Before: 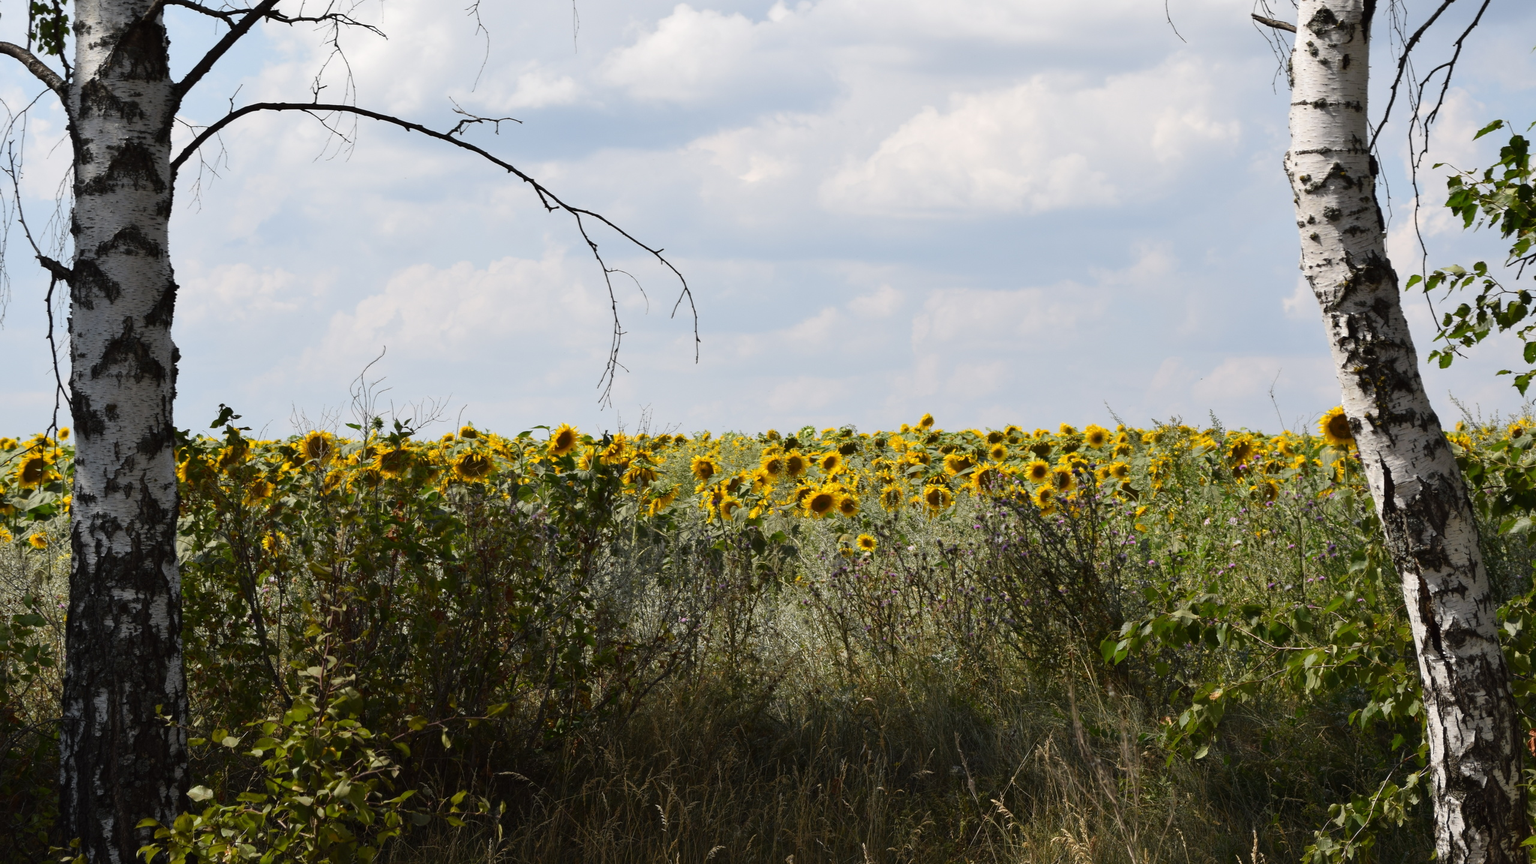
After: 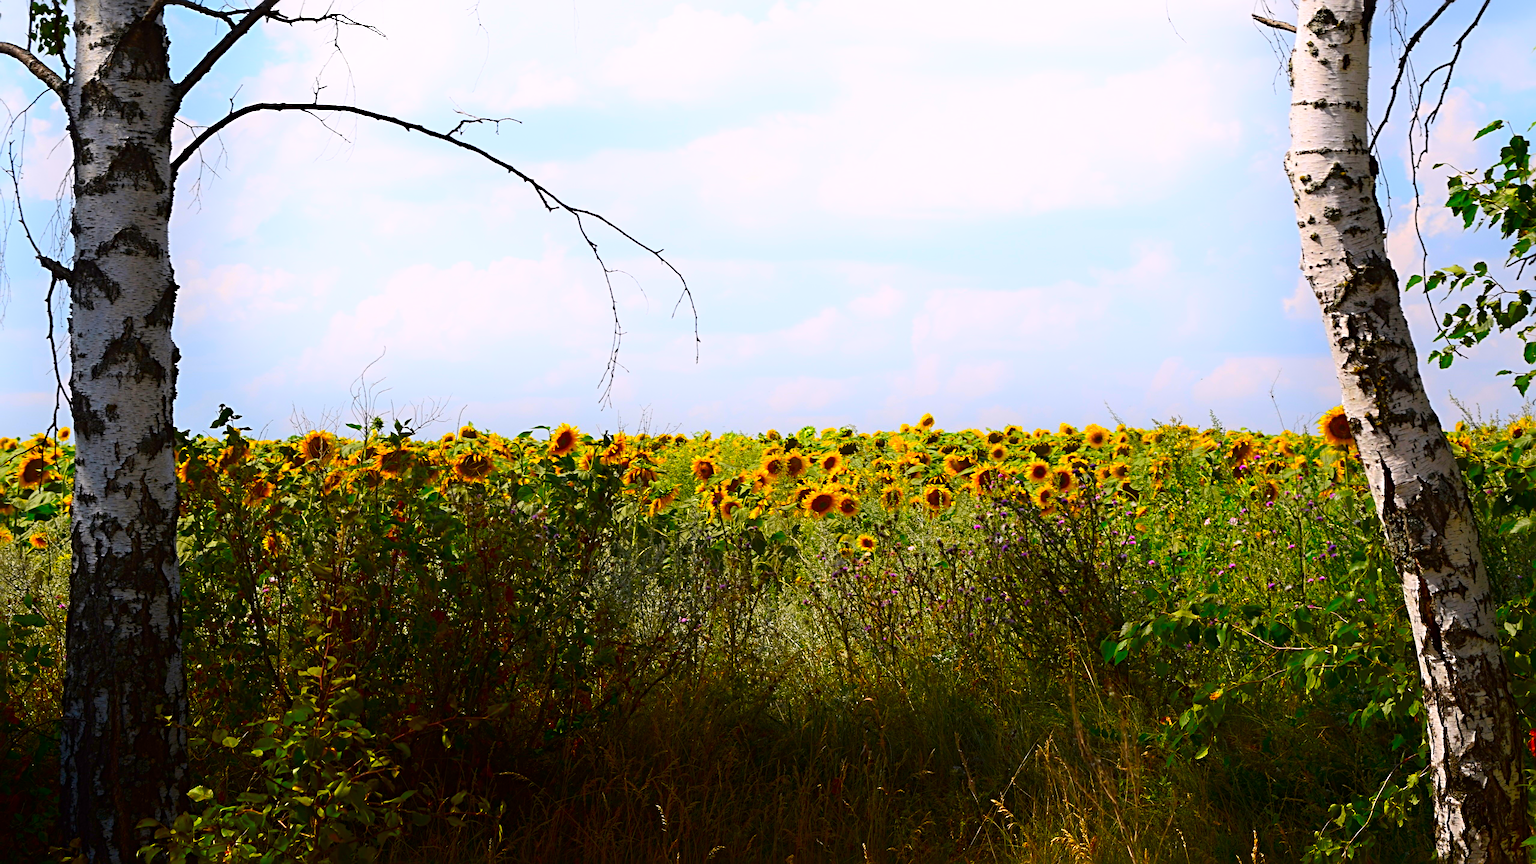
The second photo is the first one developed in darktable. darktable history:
sharpen: radius 3.961
shadows and highlights: shadows -53, highlights 85.83, soften with gaussian
color correction: highlights a* 1.57, highlights b* -1.77, saturation 2.5
